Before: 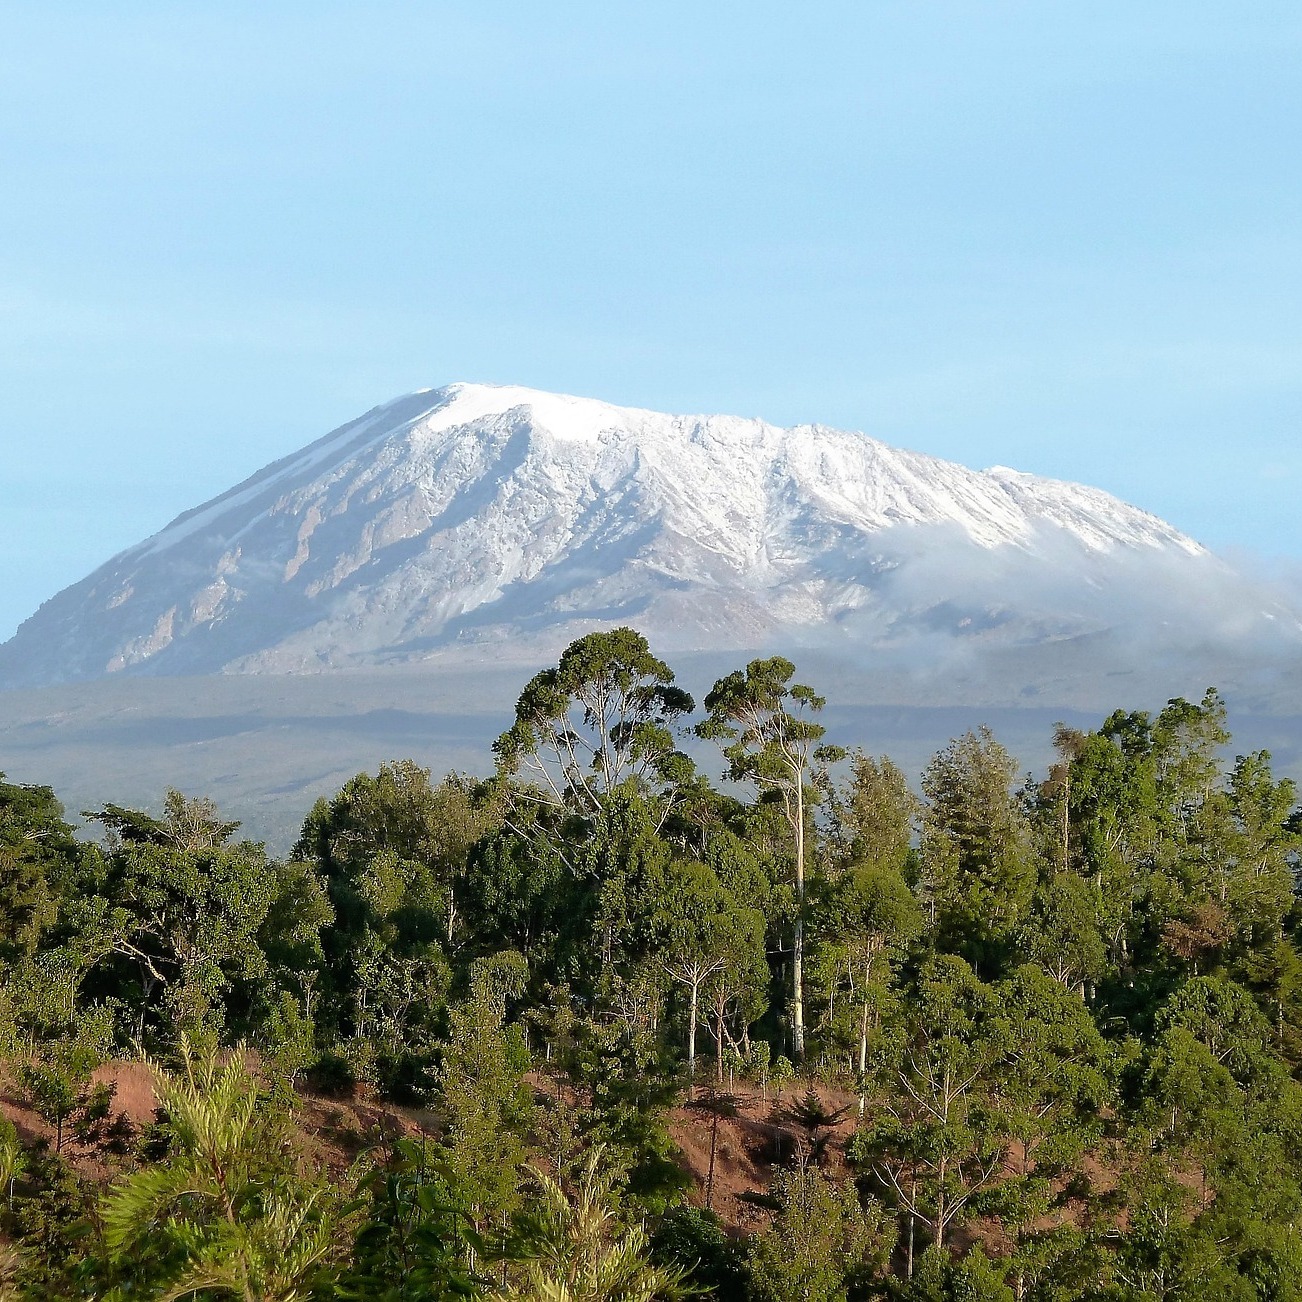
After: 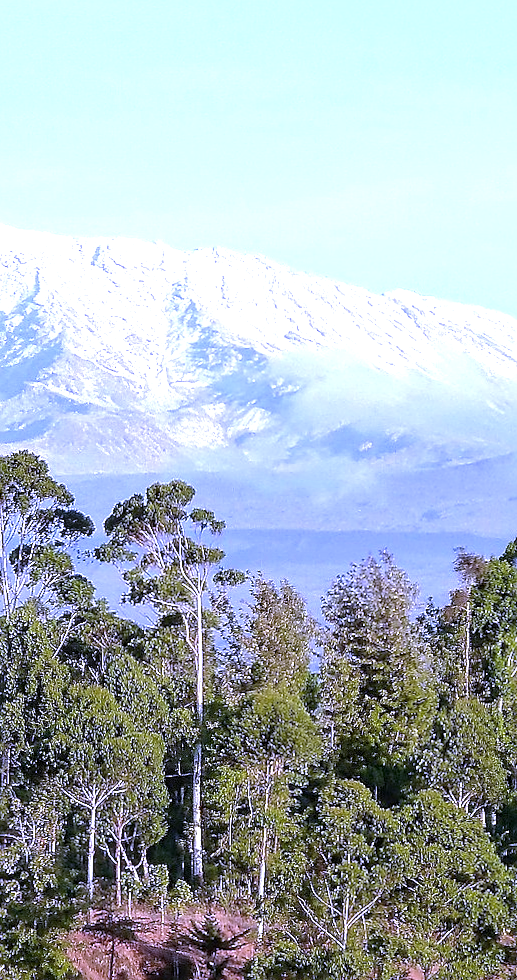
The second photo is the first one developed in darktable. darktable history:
exposure: black level correction 0, exposure 0.7 EV, compensate exposure bias true, compensate highlight preservation false
crop: left 45.721%, top 13.393%, right 14.118%, bottom 10.01%
levels: mode automatic, black 0.023%, white 99.97%, levels [0.062, 0.494, 0.925]
local contrast: on, module defaults
white balance: red 0.98, blue 1.61
rotate and perspective: rotation 0.192°, lens shift (horizontal) -0.015, crop left 0.005, crop right 0.996, crop top 0.006, crop bottom 0.99
sharpen: on, module defaults
